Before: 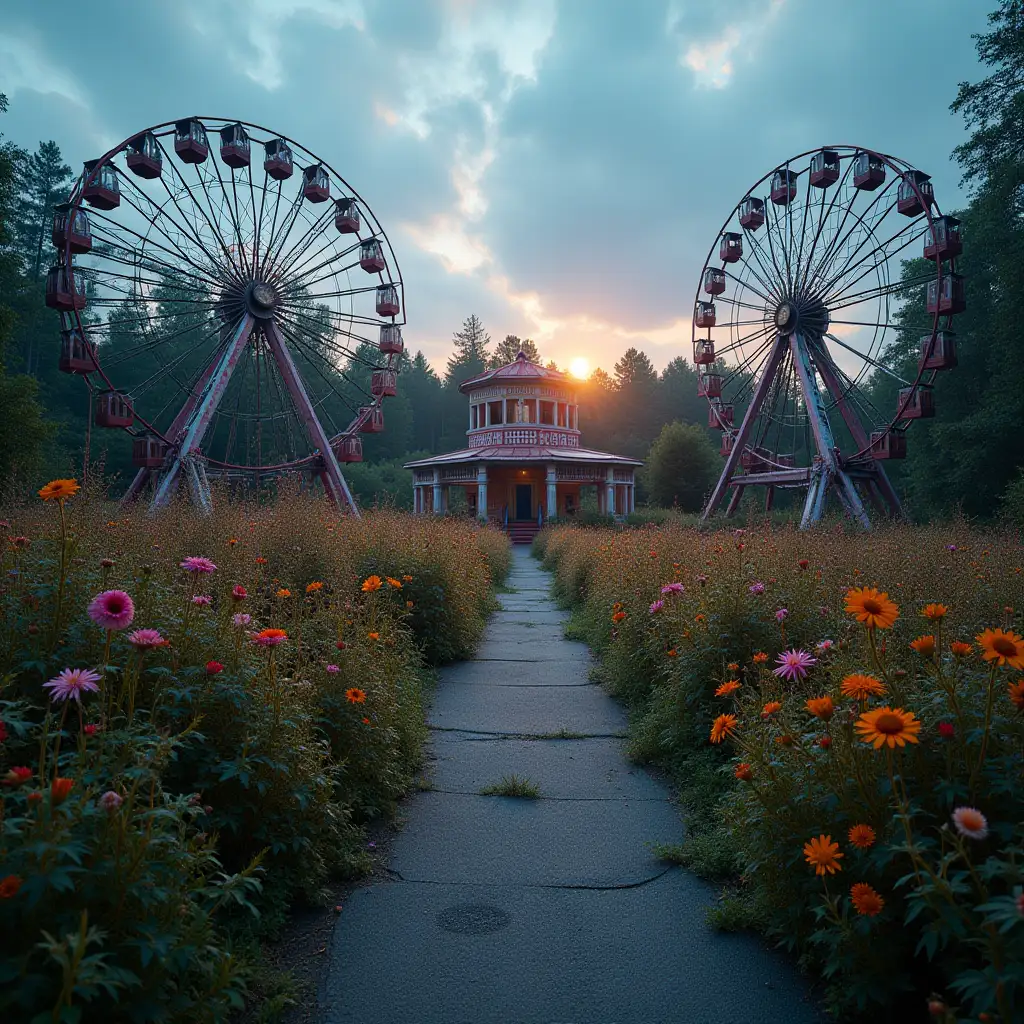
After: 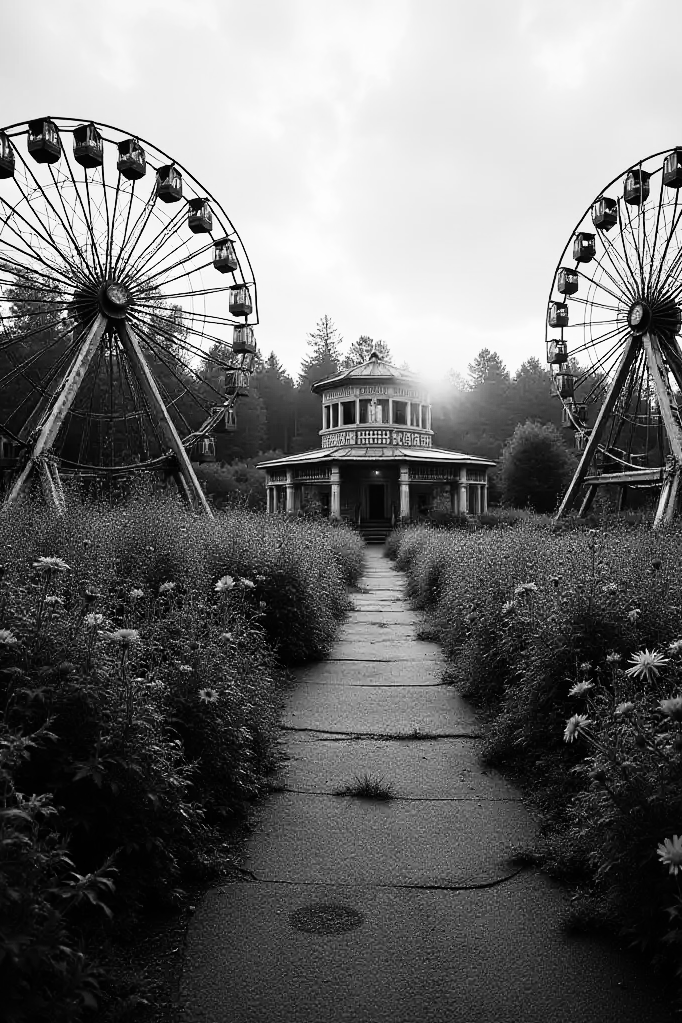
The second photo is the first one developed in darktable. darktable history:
crop and rotate: left 14.436%, right 18.898%
rgb curve: curves: ch0 [(0, 0) (0.21, 0.15) (0.24, 0.21) (0.5, 0.75) (0.75, 0.96) (0.89, 0.99) (1, 1)]; ch1 [(0, 0.02) (0.21, 0.13) (0.25, 0.2) (0.5, 0.67) (0.75, 0.9) (0.89, 0.97) (1, 1)]; ch2 [(0, 0.02) (0.21, 0.13) (0.25, 0.2) (0.5, 0.67) (0.75, 0.9) (0.89, 0.97) (1, 1)], compensate middle gray true
monochrome: a -4.13, b 5.16, size 1
